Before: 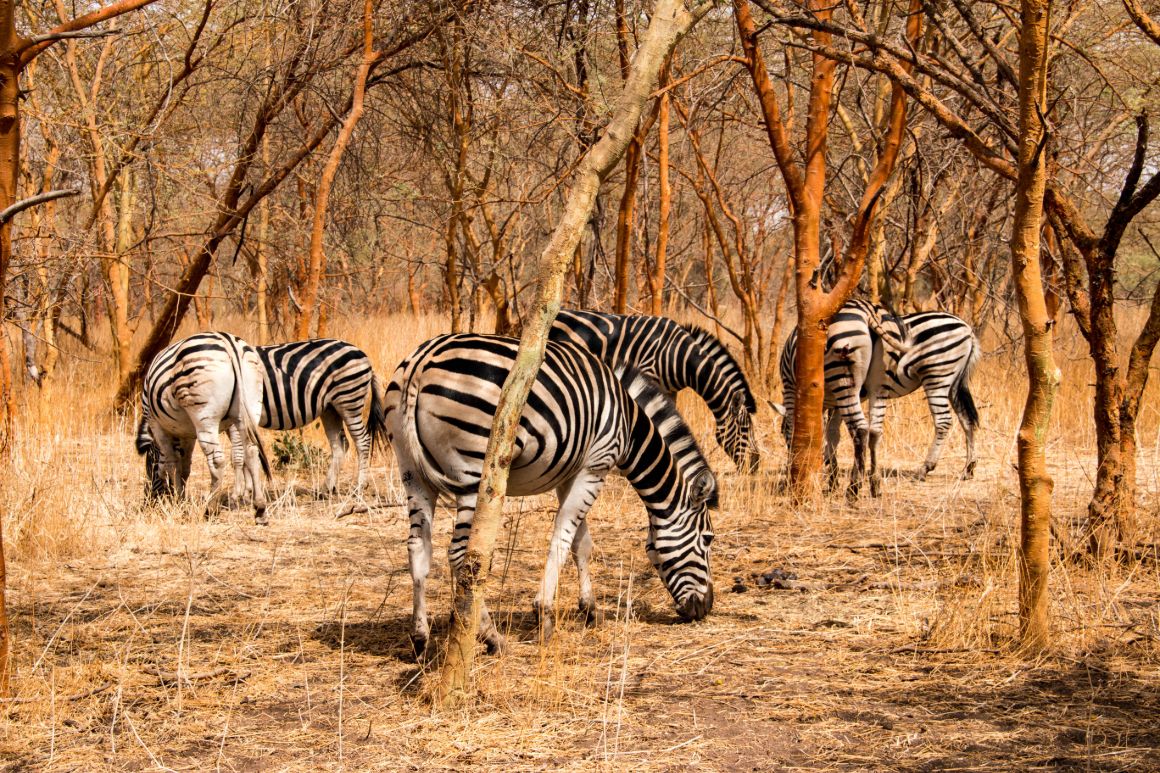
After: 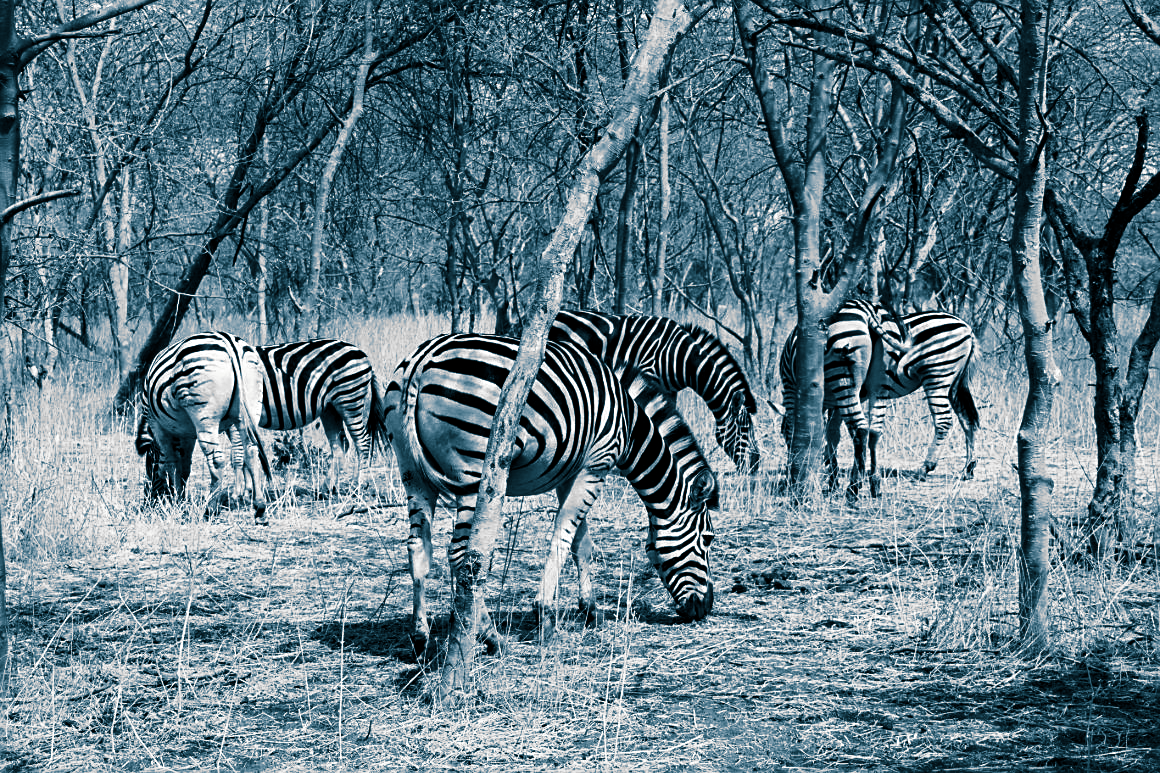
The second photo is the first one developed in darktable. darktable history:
color calibration: output gray [0.714, 0.278, 0, 0], illuminant same as pipeline (D50), adaptation none (bypass)
split-toning: shadows › hue 212.4°, balance -70
color zones: curves: ch1 [(0.24, 0.634) (0.75, 0.5)]; ch2 [(0.253, 0.437) (0.745, 0.491)], mix 102.12%
sharpen: on, module defaults
contrast brightness saturation: contrast 0.1, brightness -0.26, saturation 0.14
